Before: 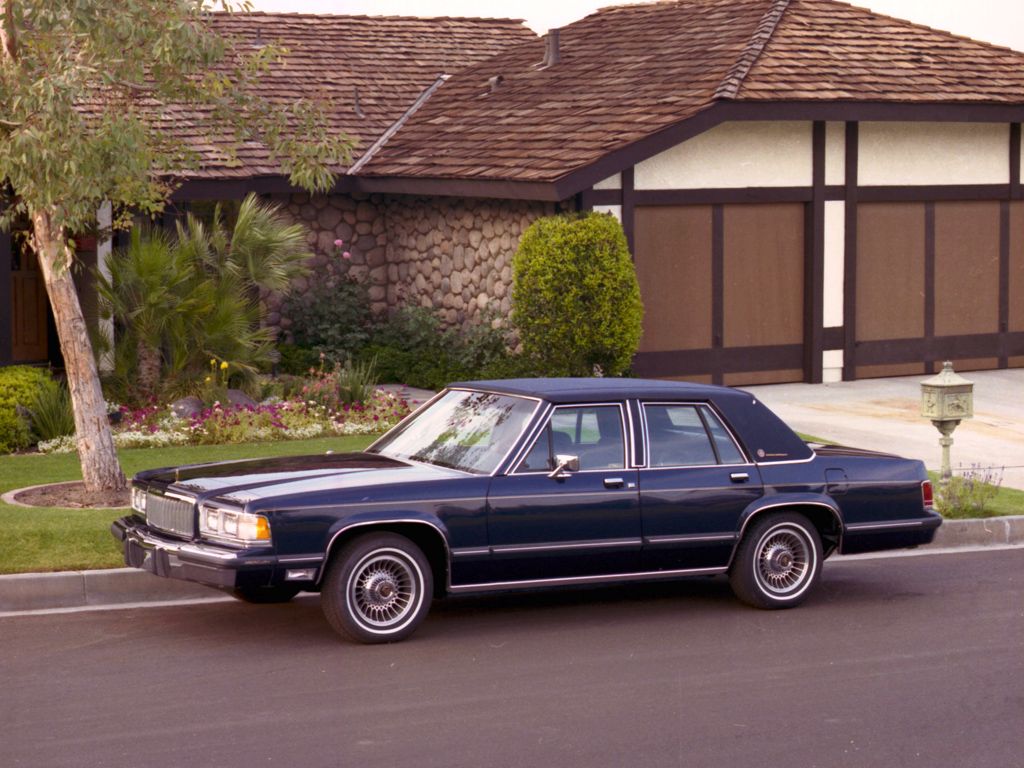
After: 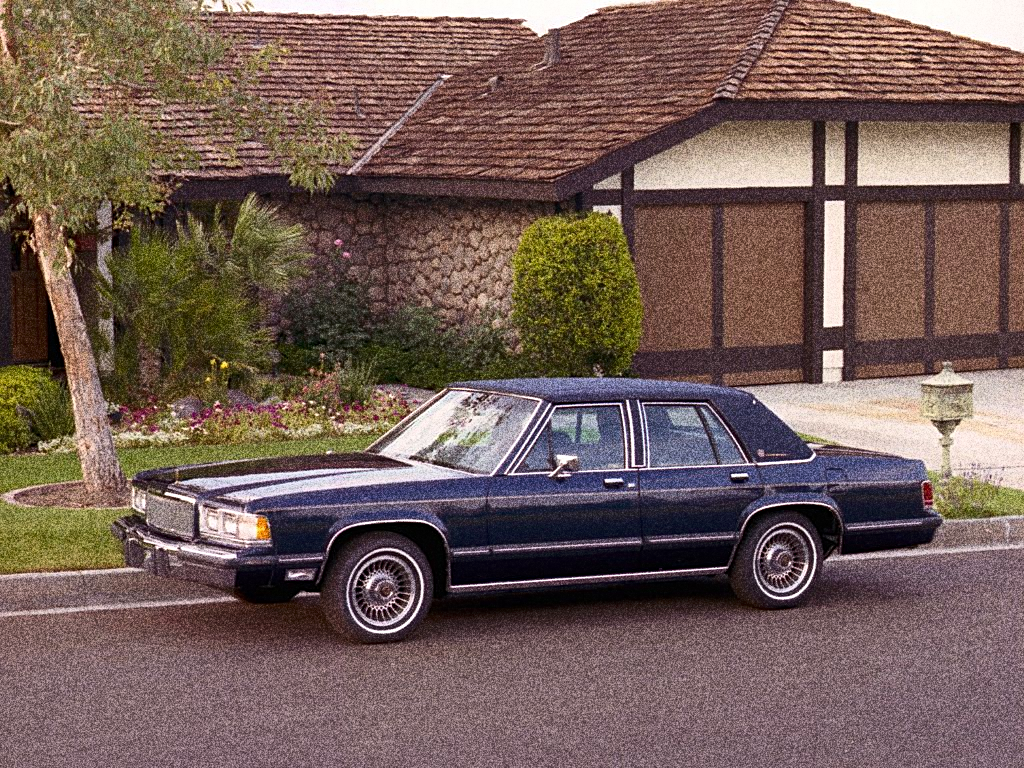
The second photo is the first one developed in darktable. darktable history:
sharpen: on, module defaults
grain: coarseness 30.02 ISO, strength 100%
